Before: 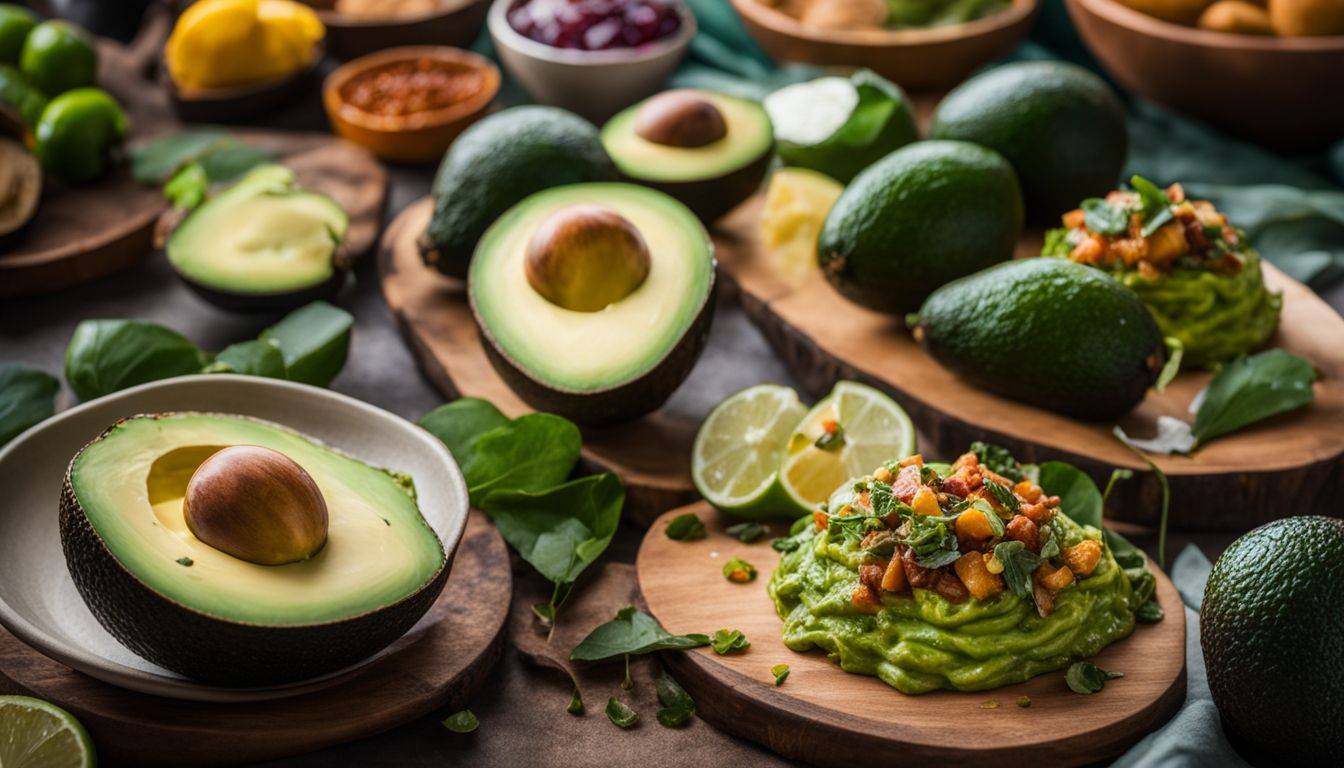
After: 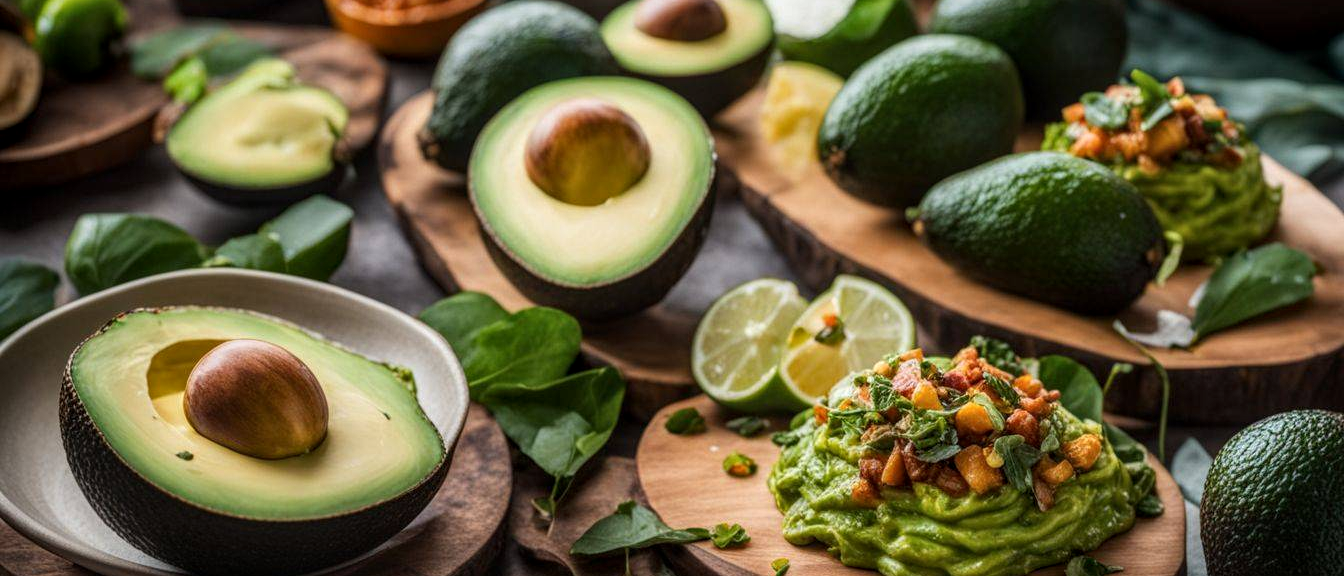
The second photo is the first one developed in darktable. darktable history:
local contrast: on, module defaults
crop: top 13.819%, bottom 11.169%
